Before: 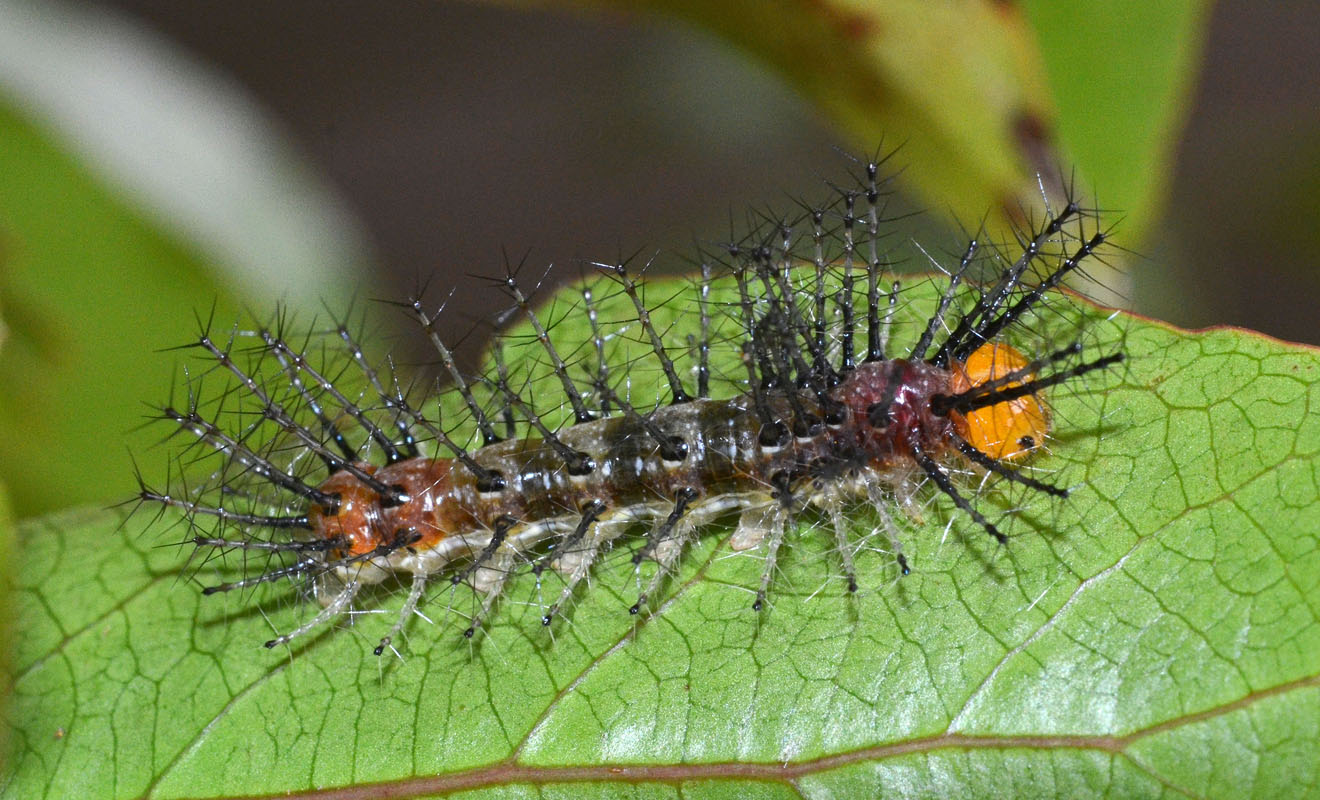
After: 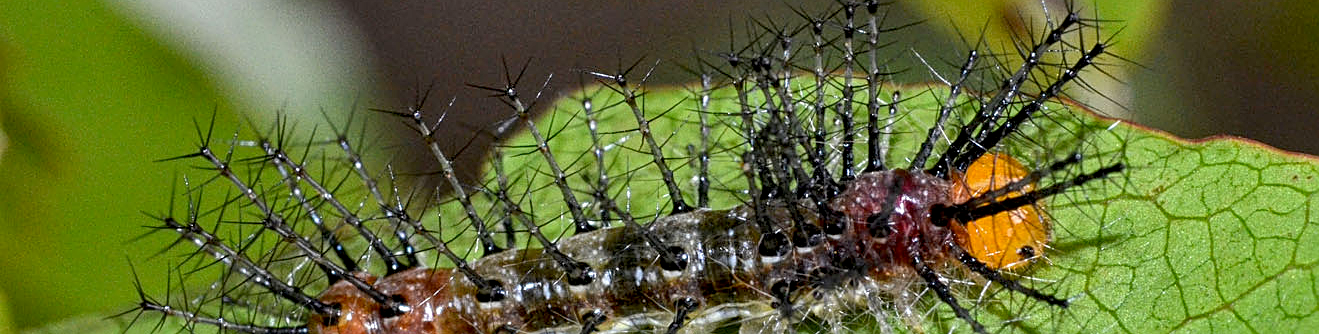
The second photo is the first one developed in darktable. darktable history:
crop and rotate: top 23.84%, bottom 34.294%
exposure: black level correction 0.011, compensate highlight preservation false
local contrast: on, module defaults
sharpen: on, module defaults
shadows and highlights: soften with gaussian
